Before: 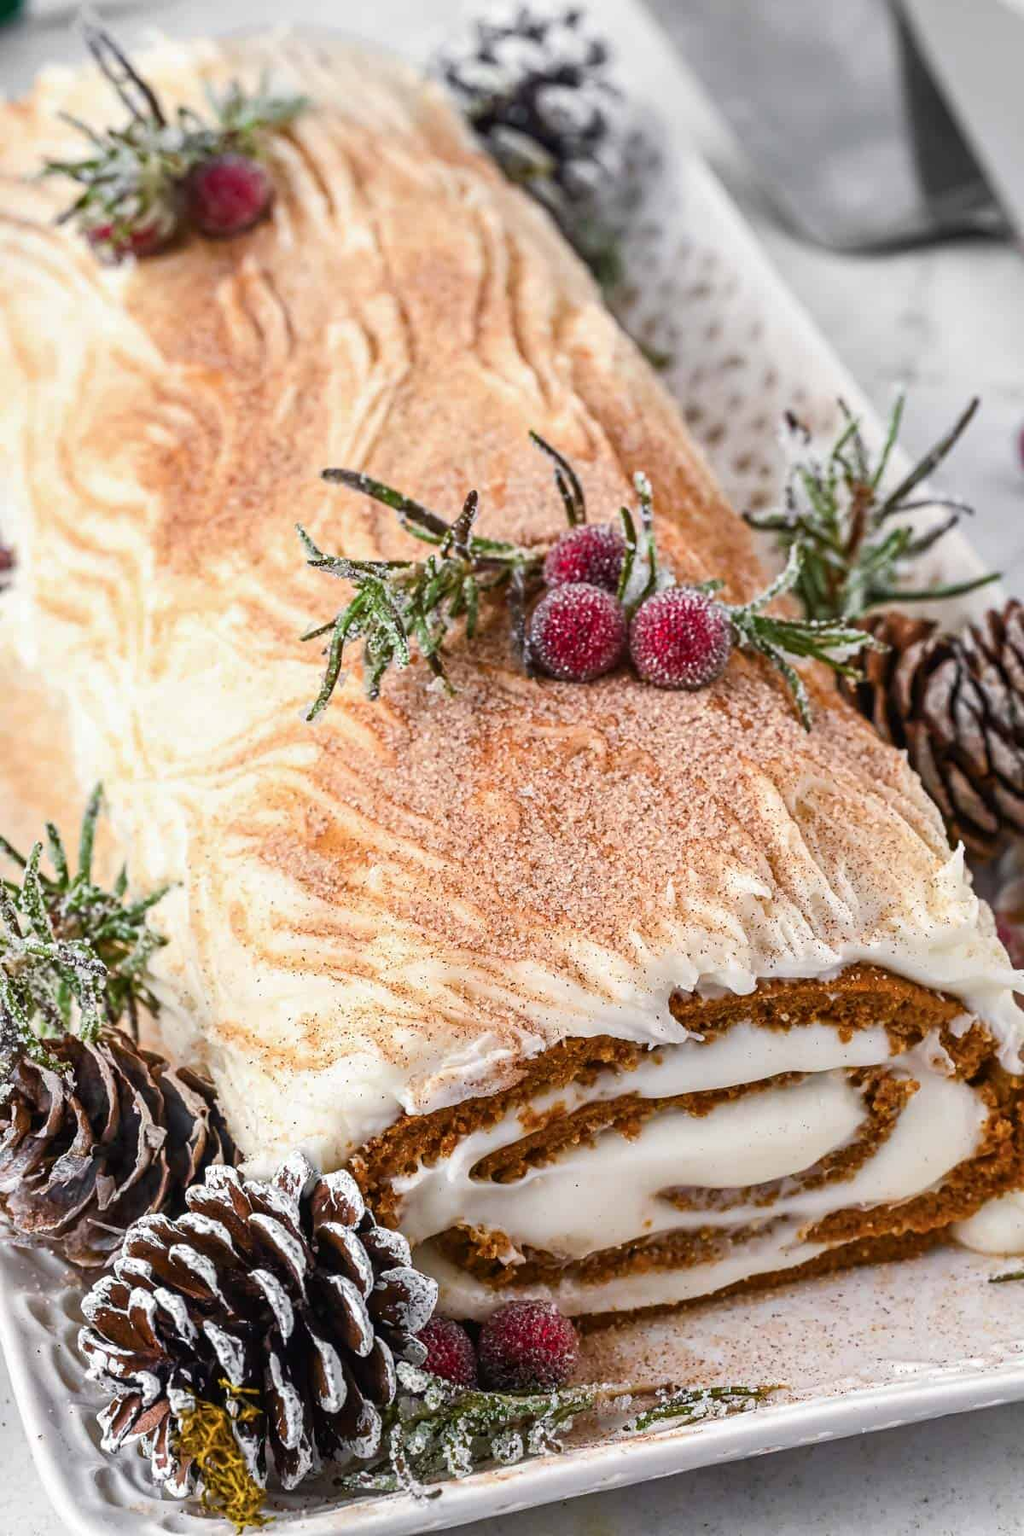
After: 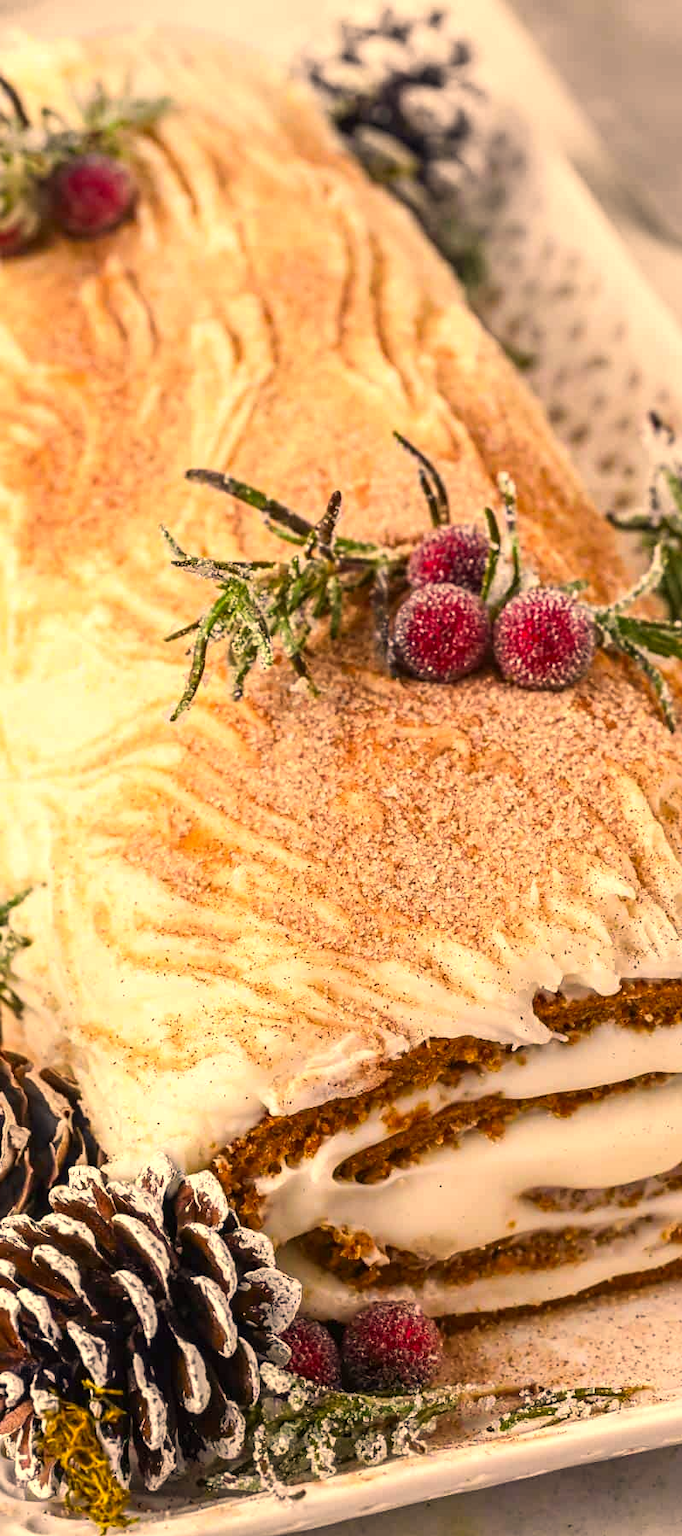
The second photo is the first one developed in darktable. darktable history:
exposure: exposure 0.2 EV, compensate highlight preservation false
crop and rotate: left 13.409%, right 19.924%
white balance: emerald 1
color correction: highlights a* 15, highlights b* 31.55
